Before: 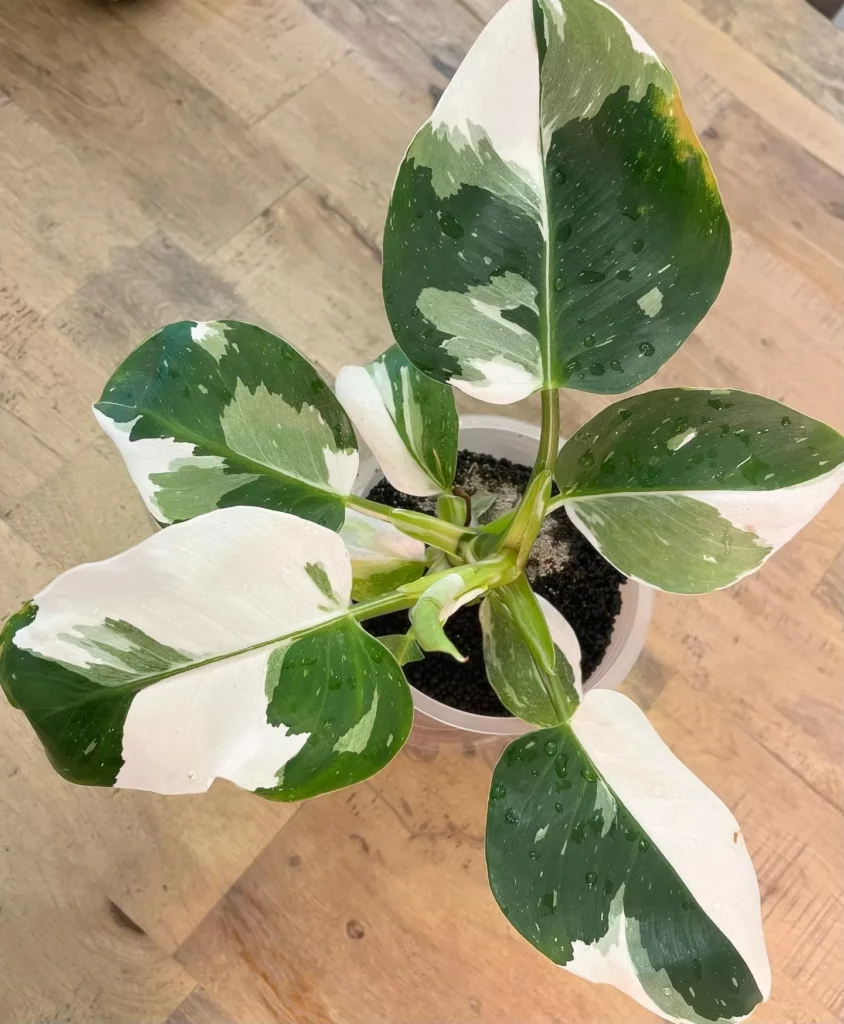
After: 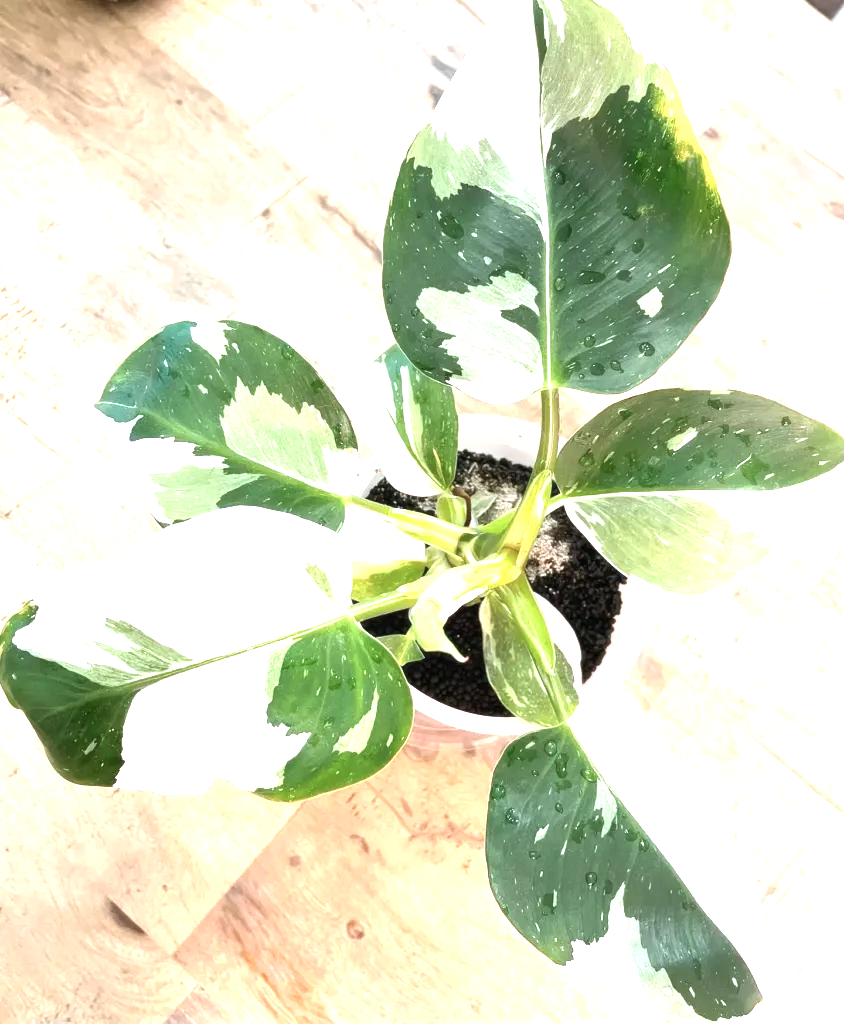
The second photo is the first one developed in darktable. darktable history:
contrast brightness saturation: saturation -0.17
color balance: contrast 10%
exposure: black level correction 0, exposure 1.45 EV, compensate exposure bias true, compensate highlight preservation false
color correction: highlights a* -0.137, highlights b* -5.91, shadows a* -0.137, shadows b* -0.137
